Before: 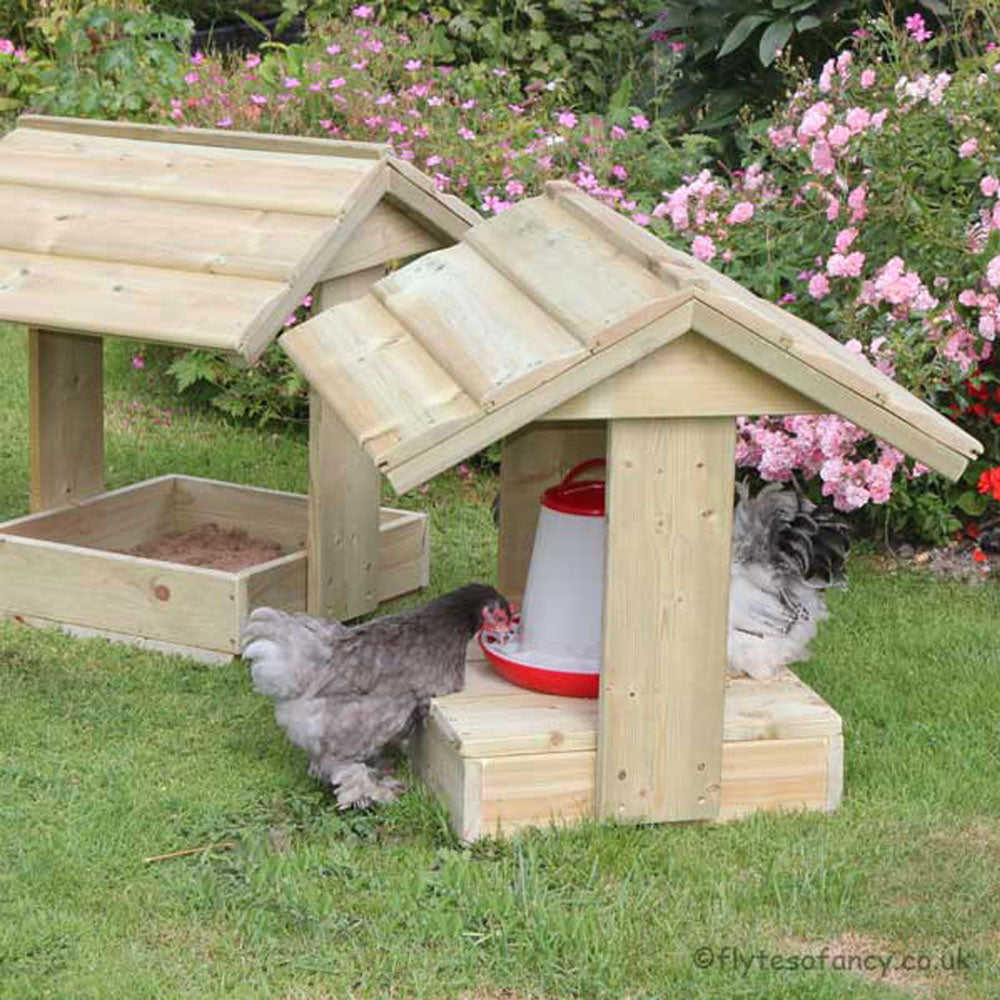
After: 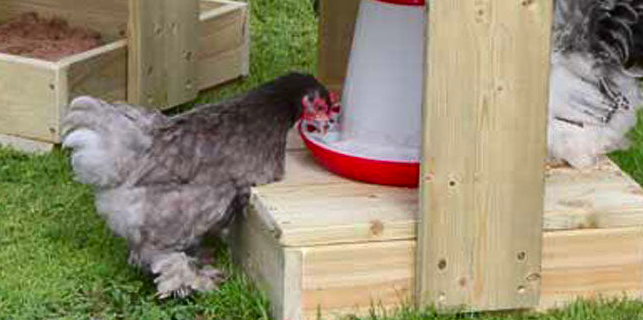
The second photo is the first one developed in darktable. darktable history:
crop: left 18.091%, top 51.13%, right 17.525%, bottom 16.85%
contrast brightness saturation: contrast 0.12, brightness -0.12, saturation 0.2
shadows and highlights: radius 108.52, shadows 23.73, highlights -59.32, low approximation 0.01, soften with gaussian
